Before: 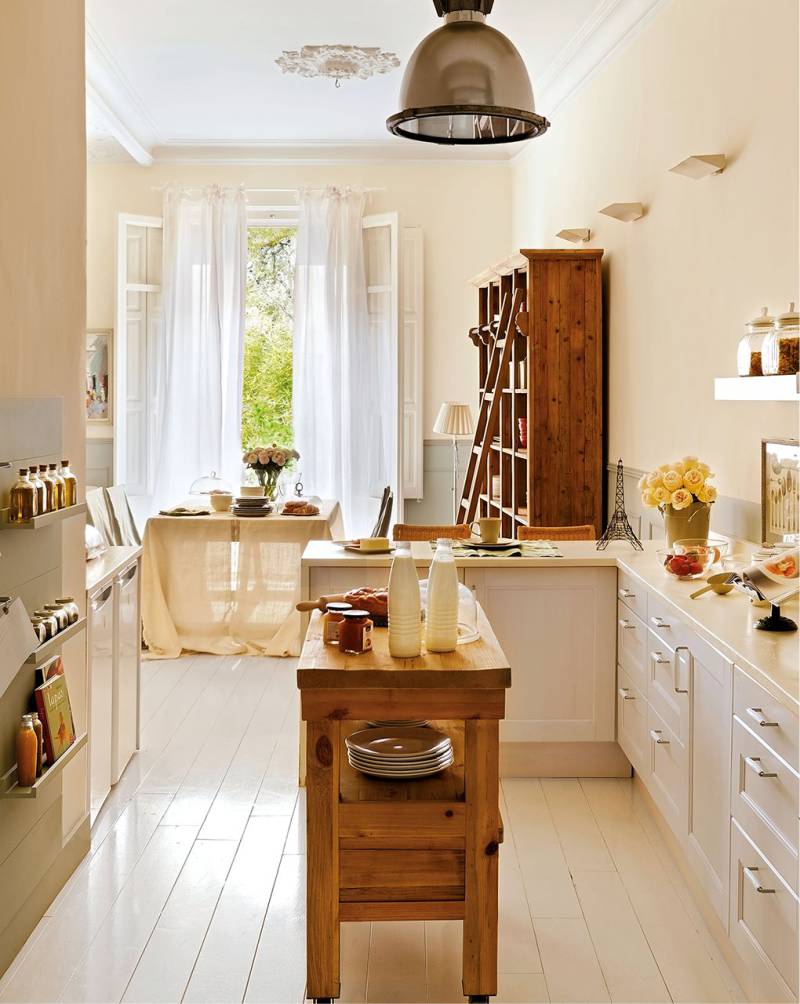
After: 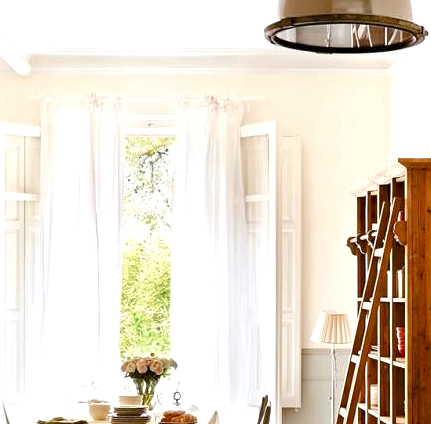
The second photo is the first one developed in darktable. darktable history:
color balance rgb: perceptual saturation grading › global saturation 20%, perceptual saturation grading › highlights -50%, perceptual saturation grading › shadows 30%
exposure: exposure 0.515 EV, compensate highlight preservation false
crop: left 15.306%, top 9.065%, right 30.789%, bottom 48.638%
